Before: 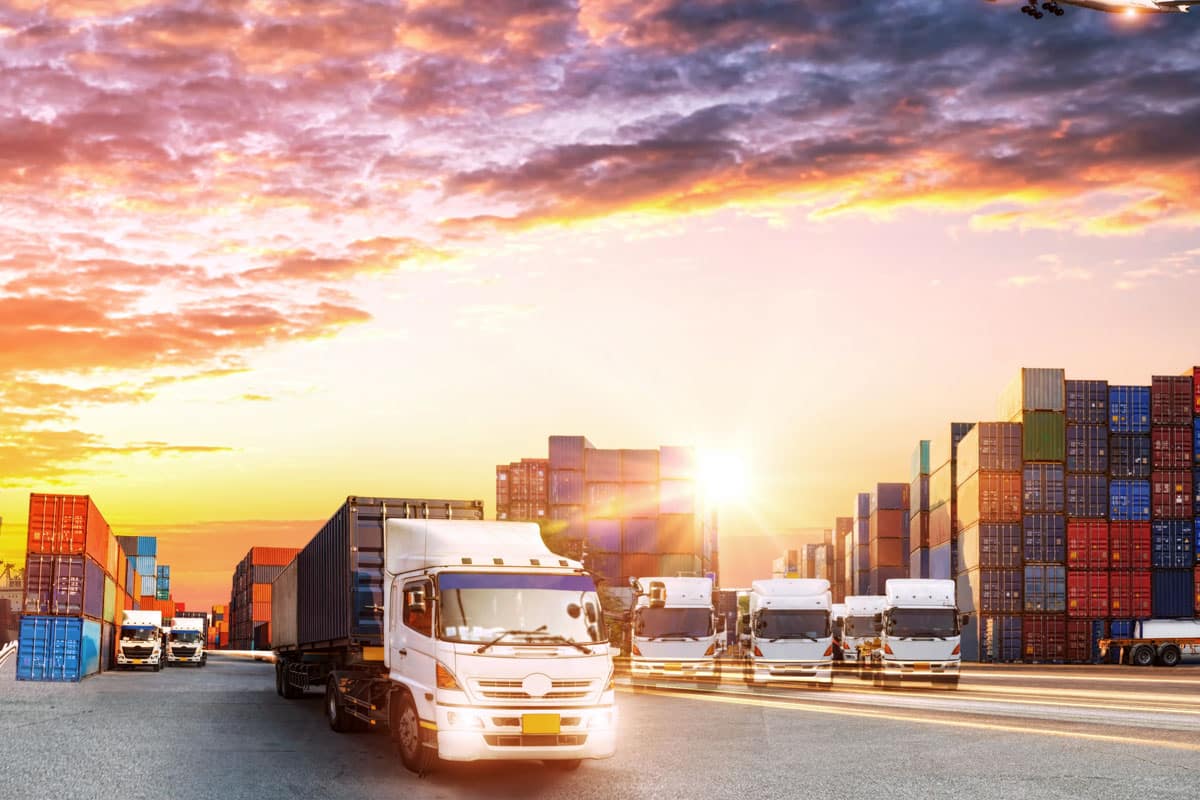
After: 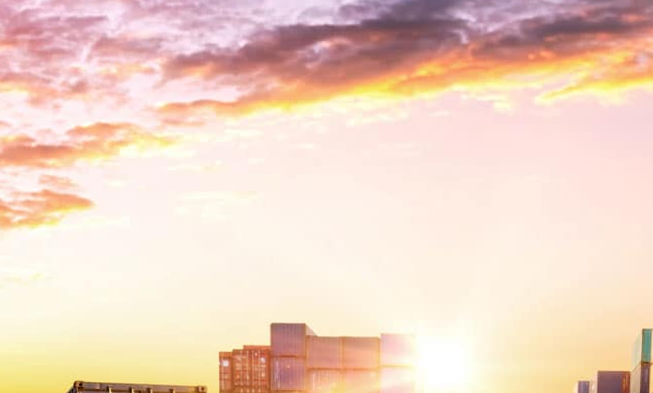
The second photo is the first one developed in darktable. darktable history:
crop: left 20.932%, top 15.471%, right 21.848%, bottom 34.081%
rotate and perspective: rotation 0.074°, lens shift (vertical) 0.096, lens shift (horizontal) -0.041, crop left 0.043, crop right 0.952, crop top 0.024, crop bottom 0.979
